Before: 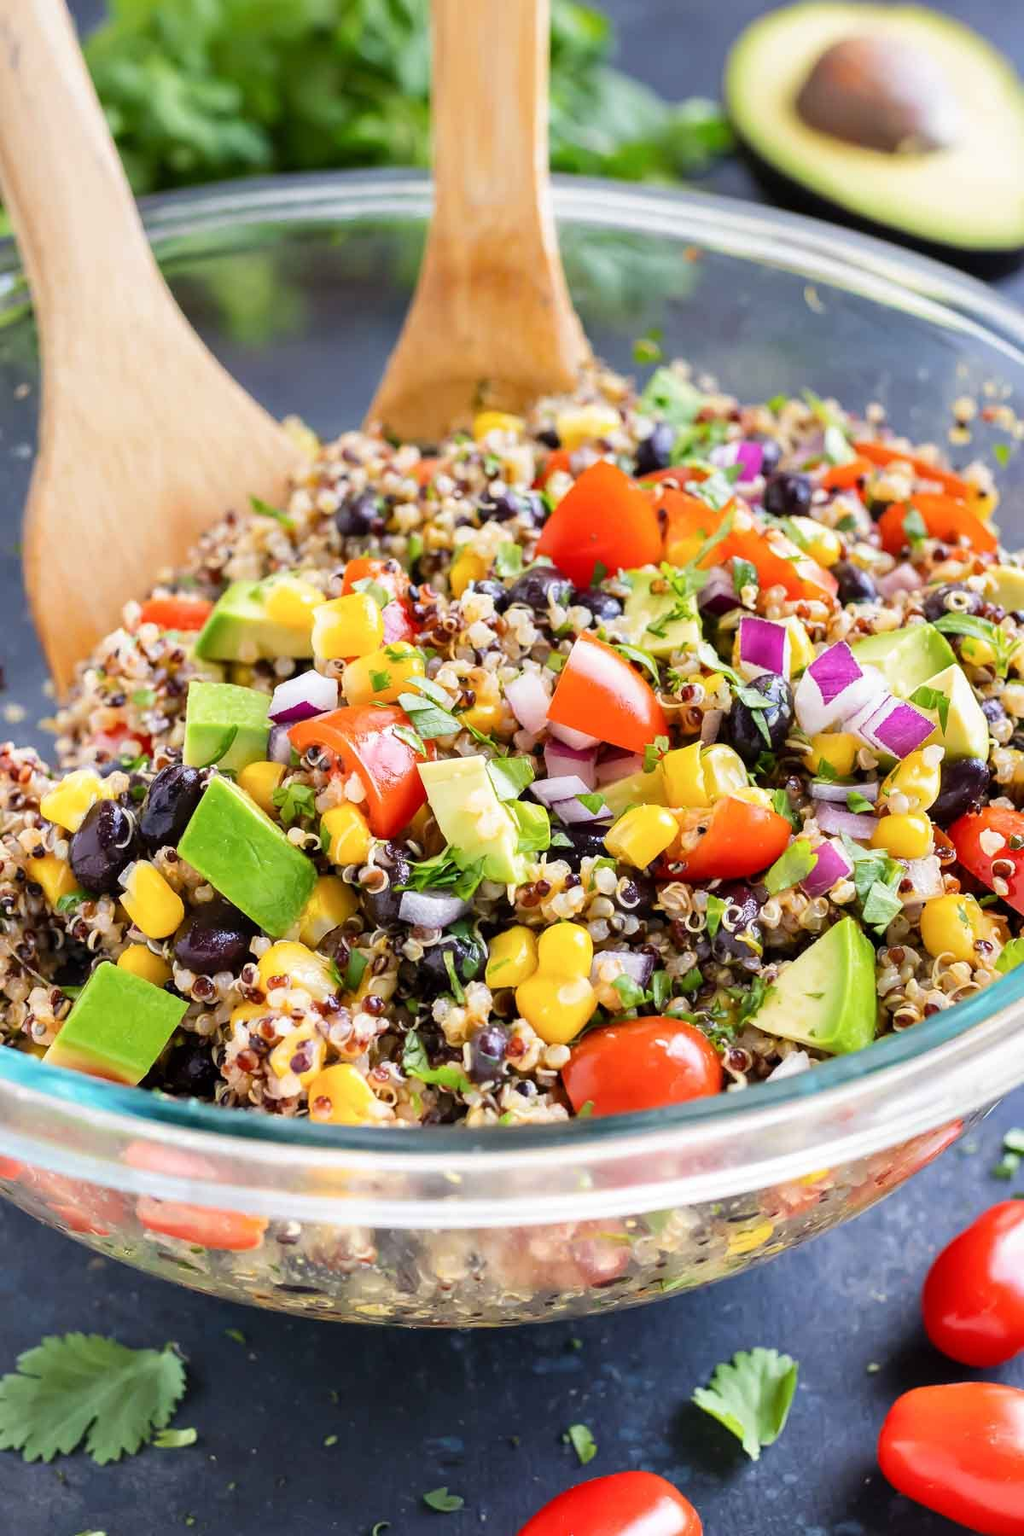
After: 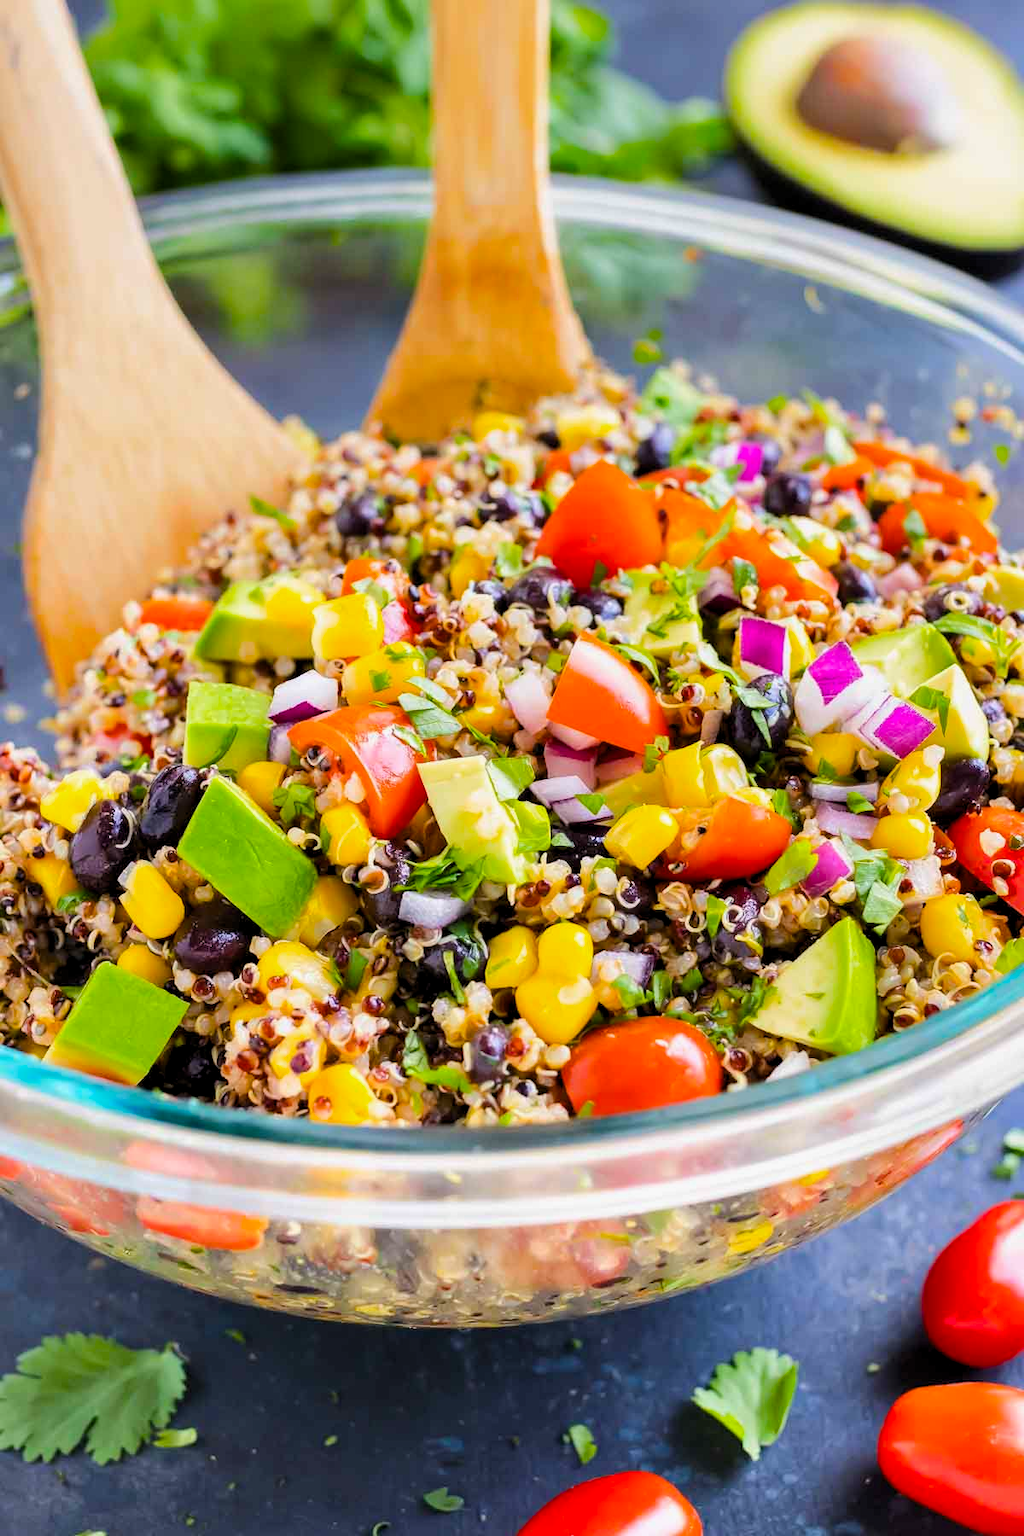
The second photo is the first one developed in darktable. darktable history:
levels: levels [0.026, 0.507, 0.987]
exposure: exposure -0.151 EV, compensate highlight preservation false
color balance rgb: perceptual saturation grading › global saturation 25%, perceptual brilliance grading › mid-tones 10%, perceptual brilliance grading › shadows 15%, global vibrance 20%
